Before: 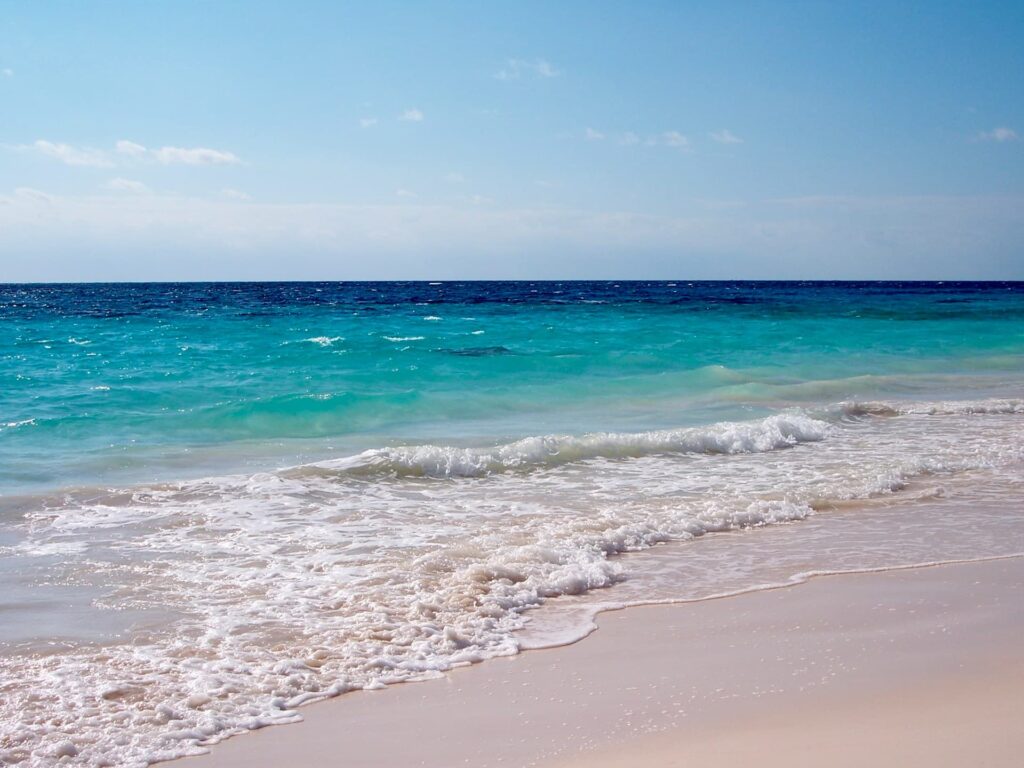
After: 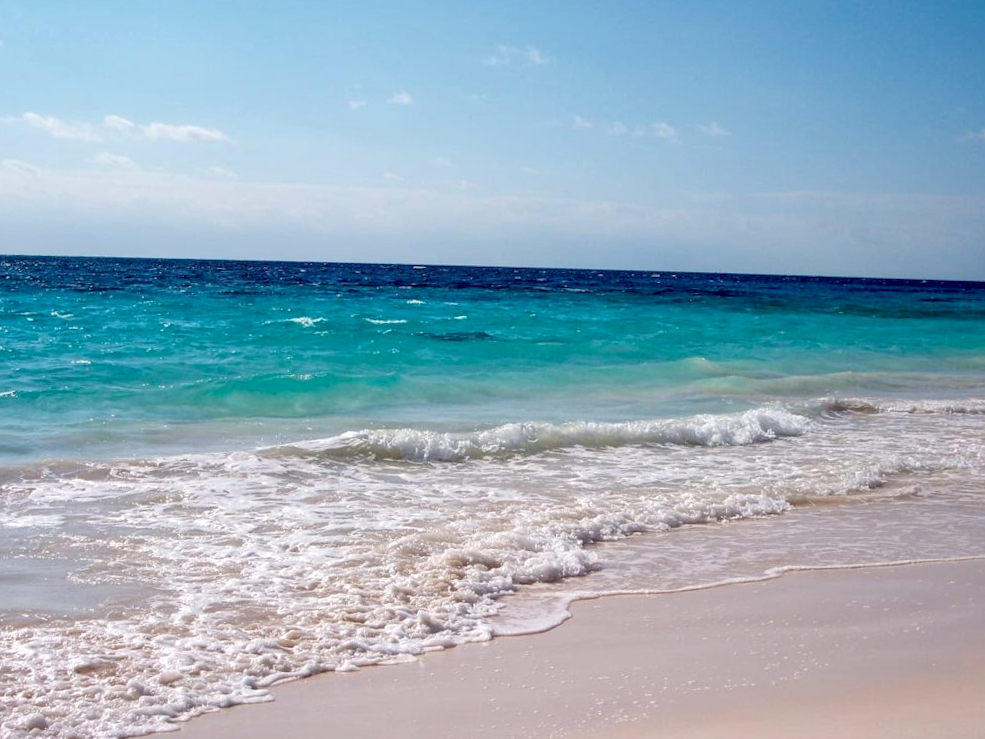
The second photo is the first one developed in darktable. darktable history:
crop and rotate: angle -1.69°
rotate and perspective: automatic cropping off
local contrast: on, module defaults
